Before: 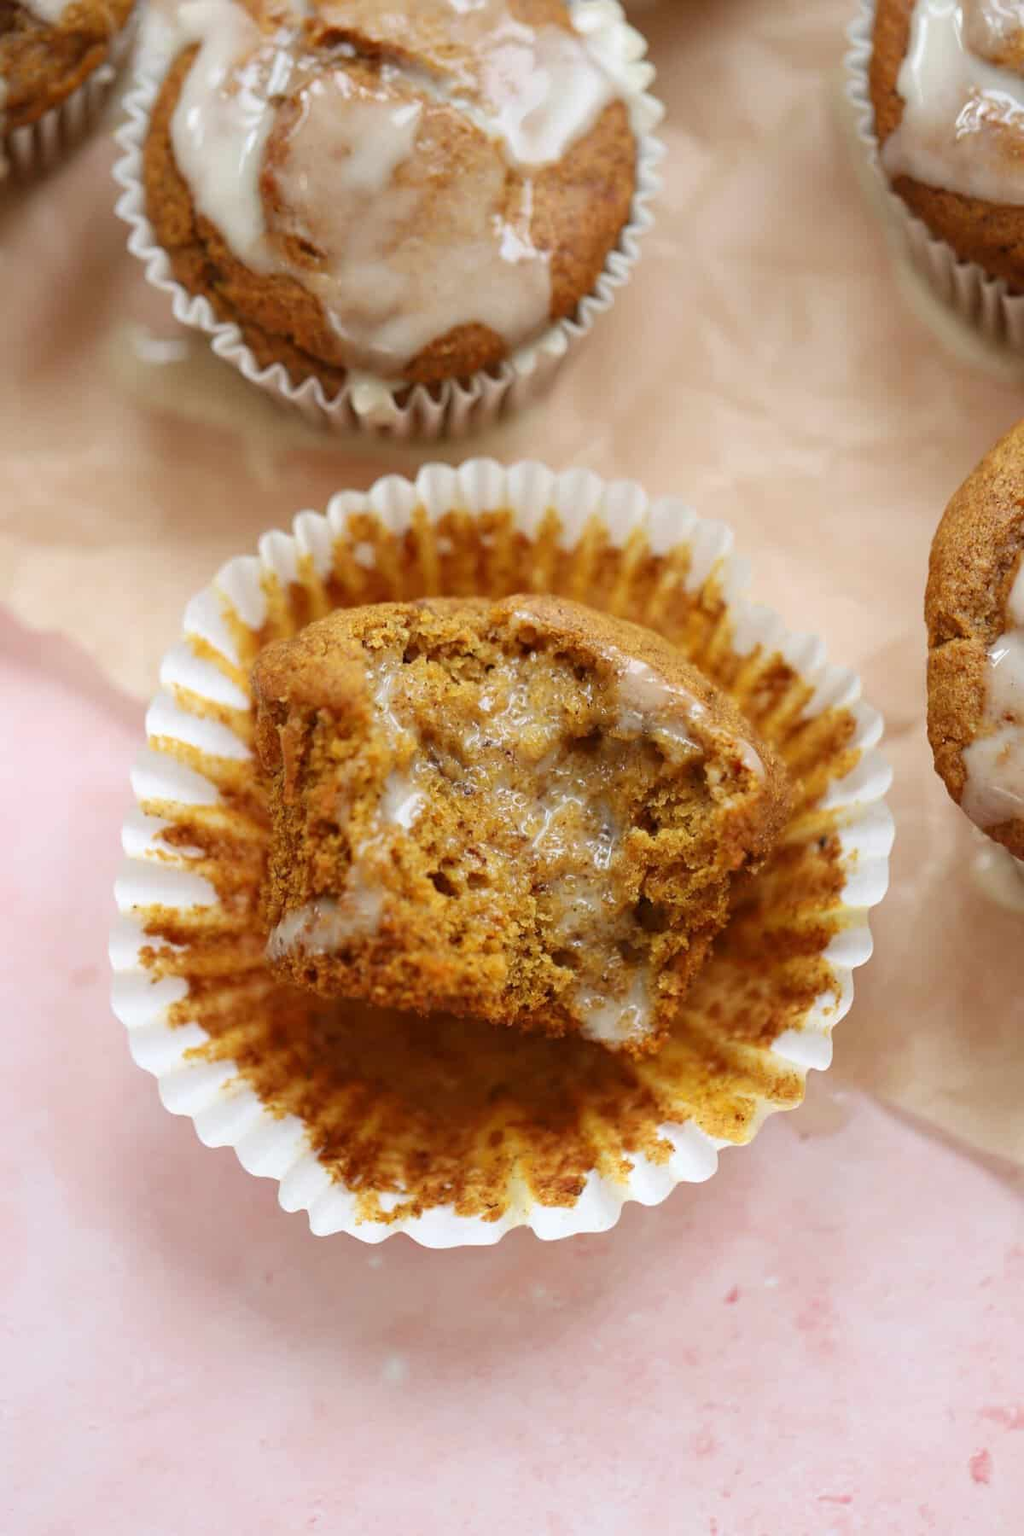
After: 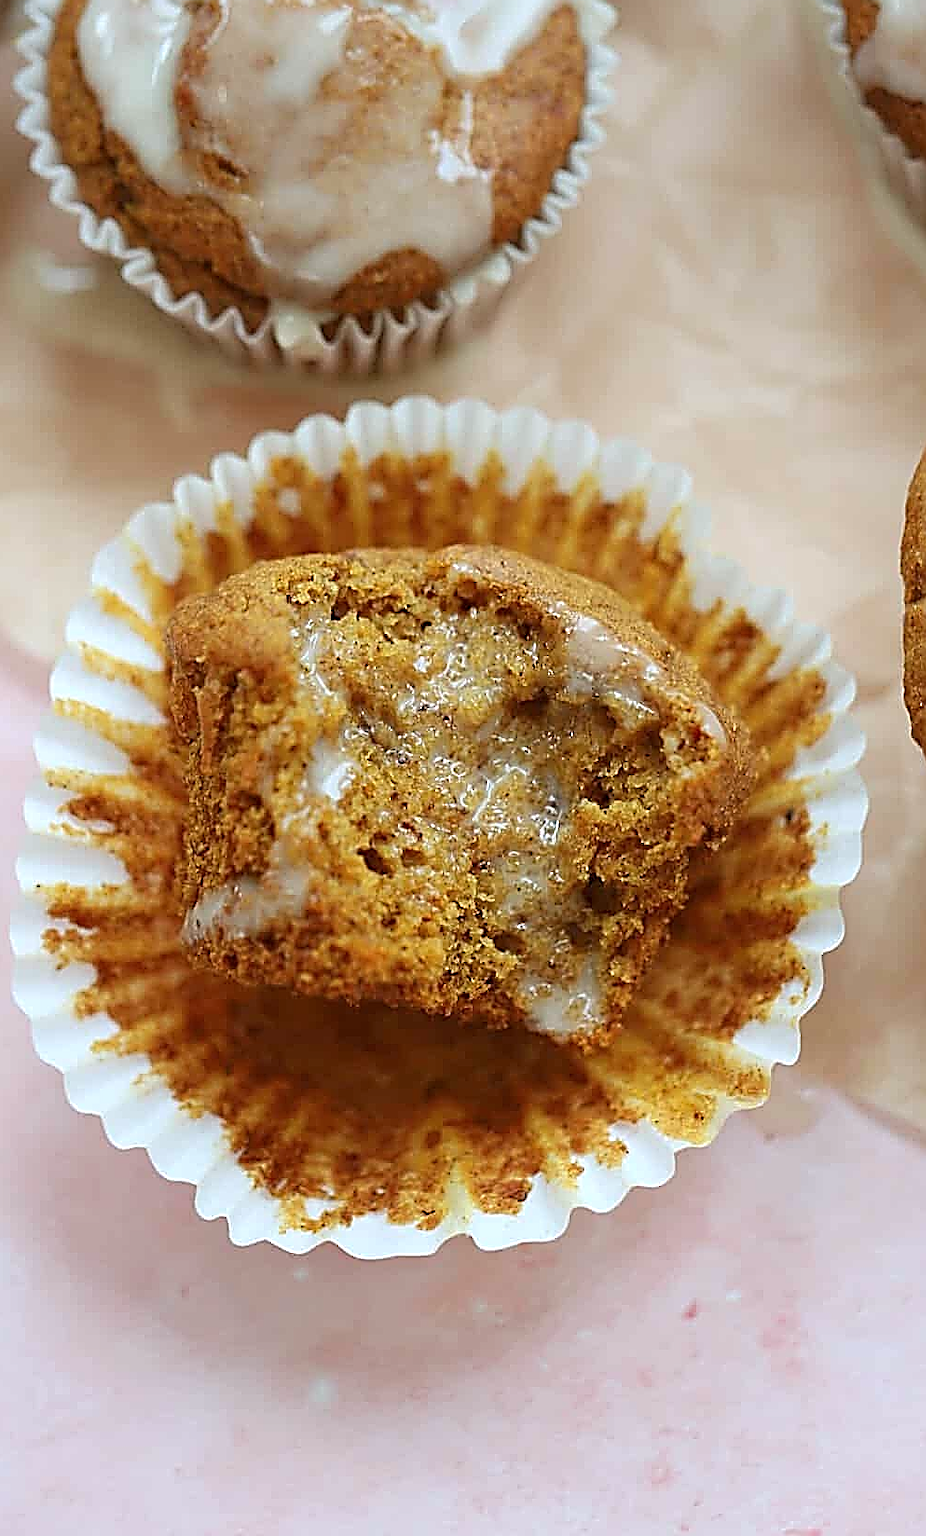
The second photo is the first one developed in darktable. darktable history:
crop: left 9.807%, top 6.259%, right 7.334%, bottom 2.177%
sharpen: amount 2
color calibration: illuminant Planckian (black body), adaptation linear Bradford (ICC v4), x 0.364, y 0.367, temperature 4417.56 K, saturation algorithm version 1 (2020)
